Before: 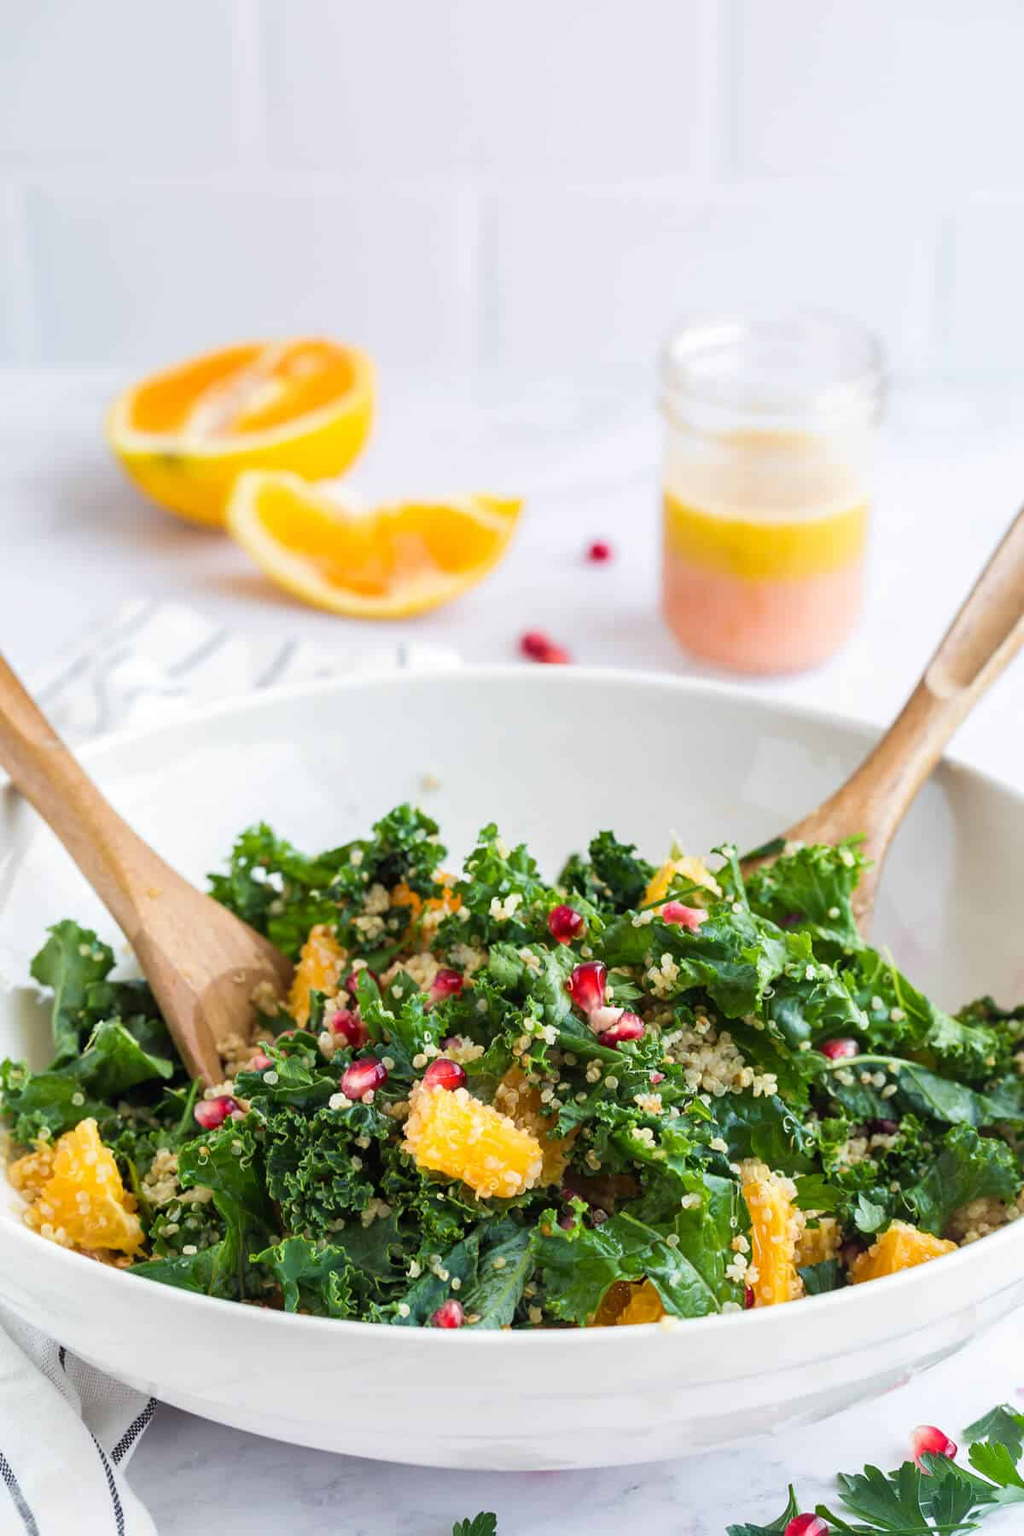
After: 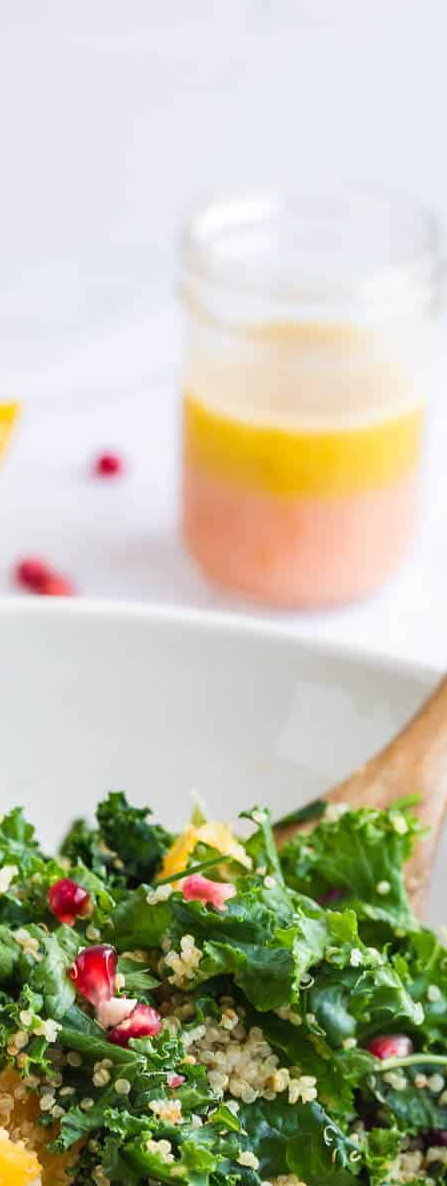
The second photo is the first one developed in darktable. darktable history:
crop and rotate: left 49.532%, top 10.142%, right 13.204%, bottom 23.936%
